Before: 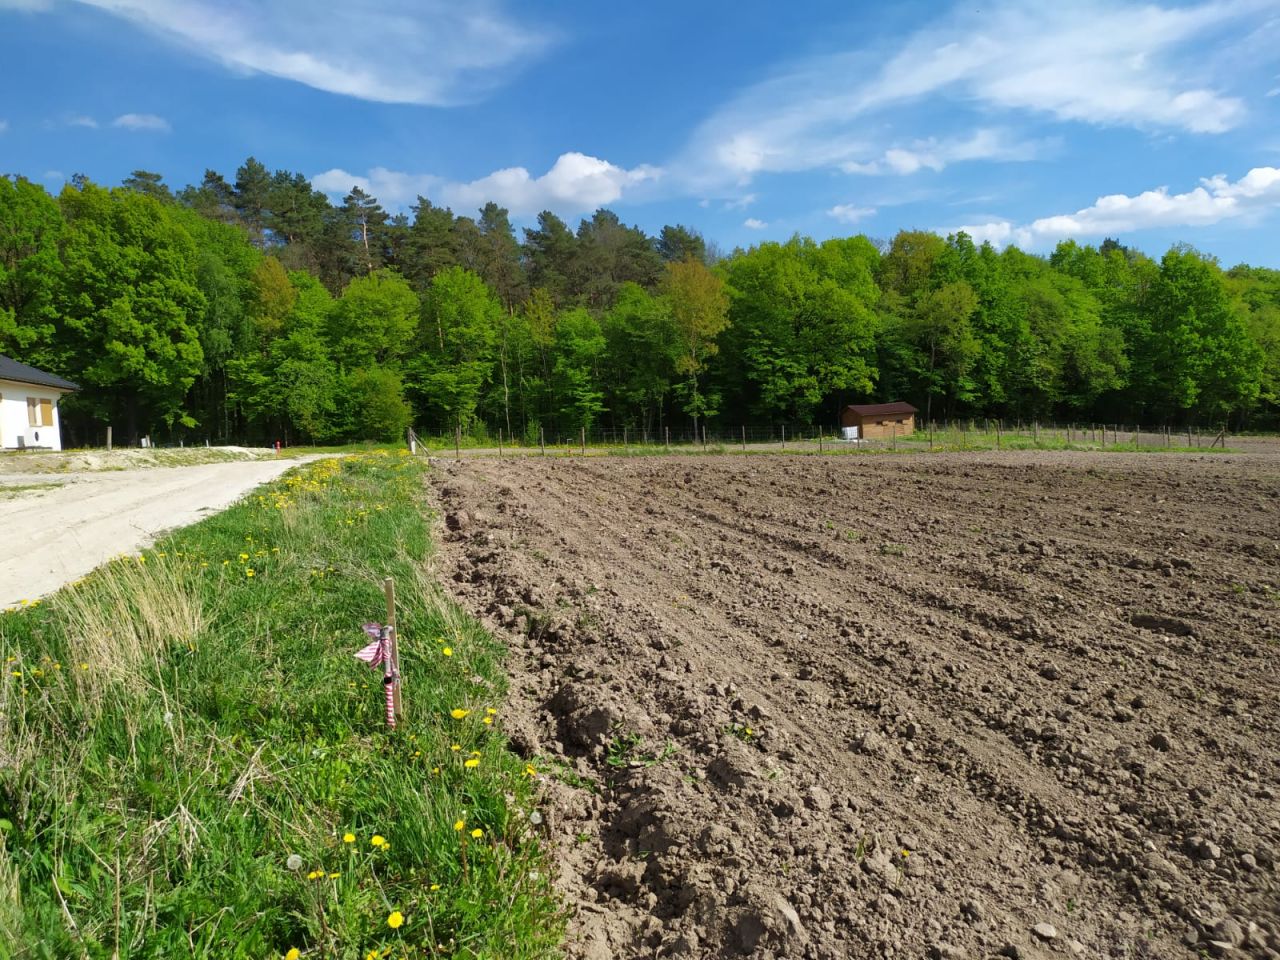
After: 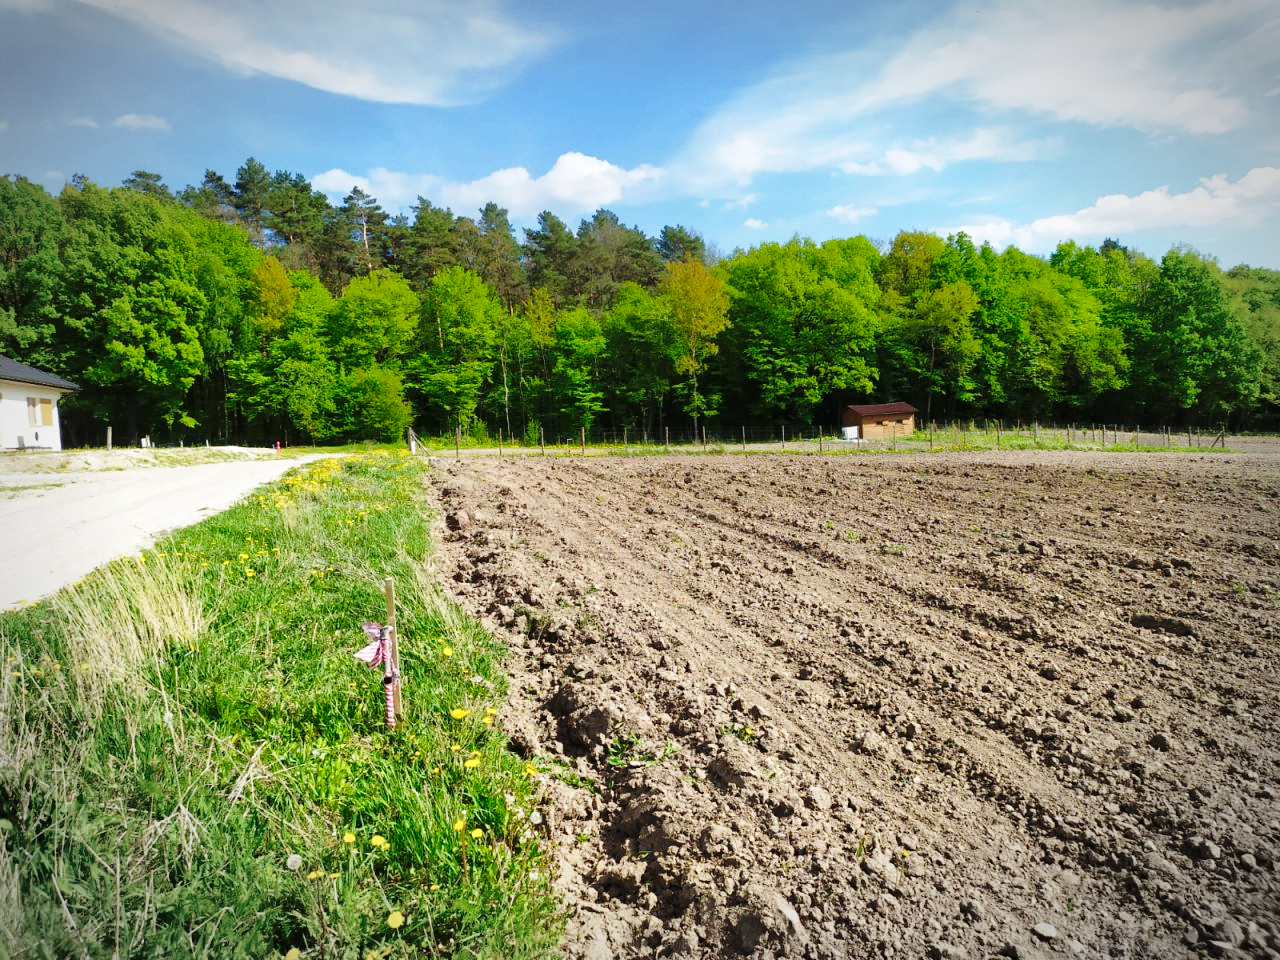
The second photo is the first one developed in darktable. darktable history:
vignetting: automatic ratio true
base curve: curves: ch0 [(0, 0) (0.028, 0.03) (0.121, 0.232) (0.46, 0.748) (0.859, 0.968) (1, 1)], preserve colors none
